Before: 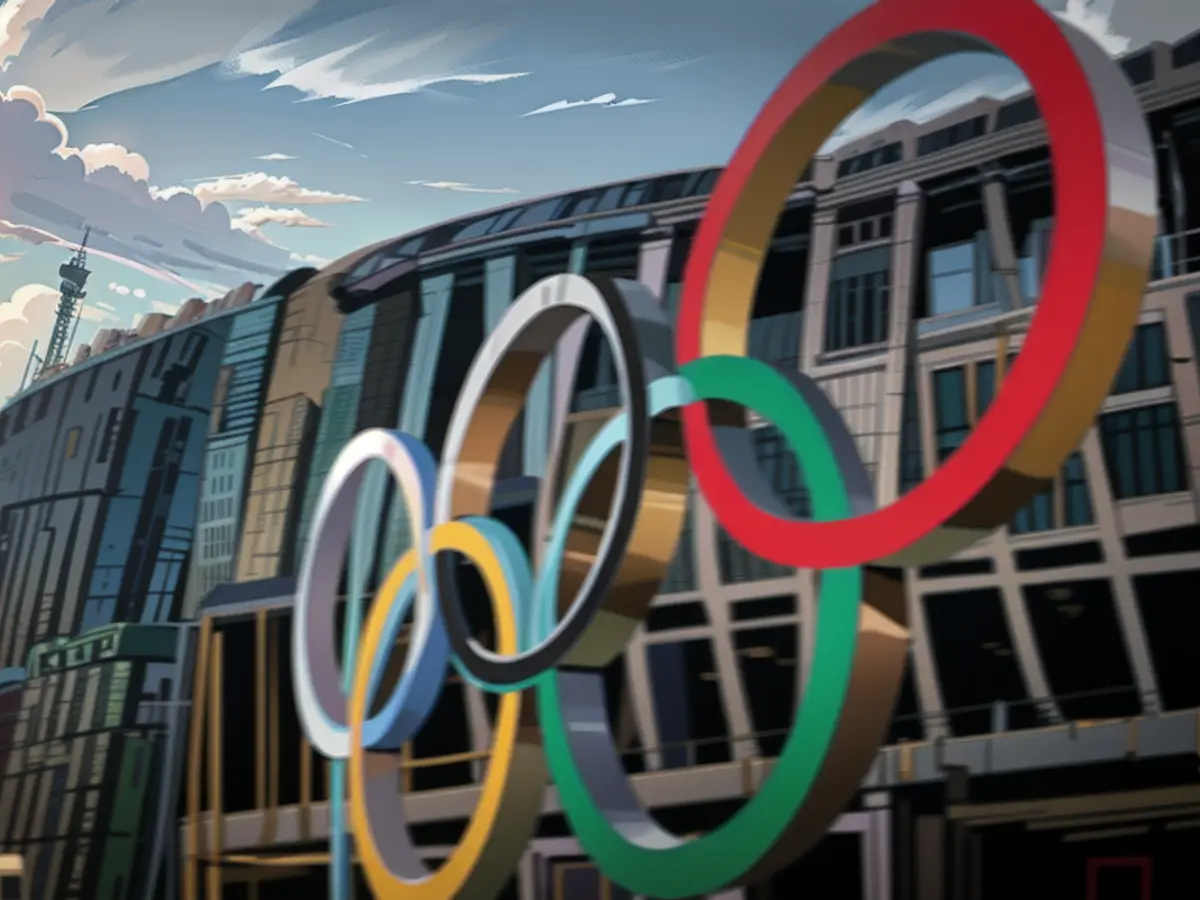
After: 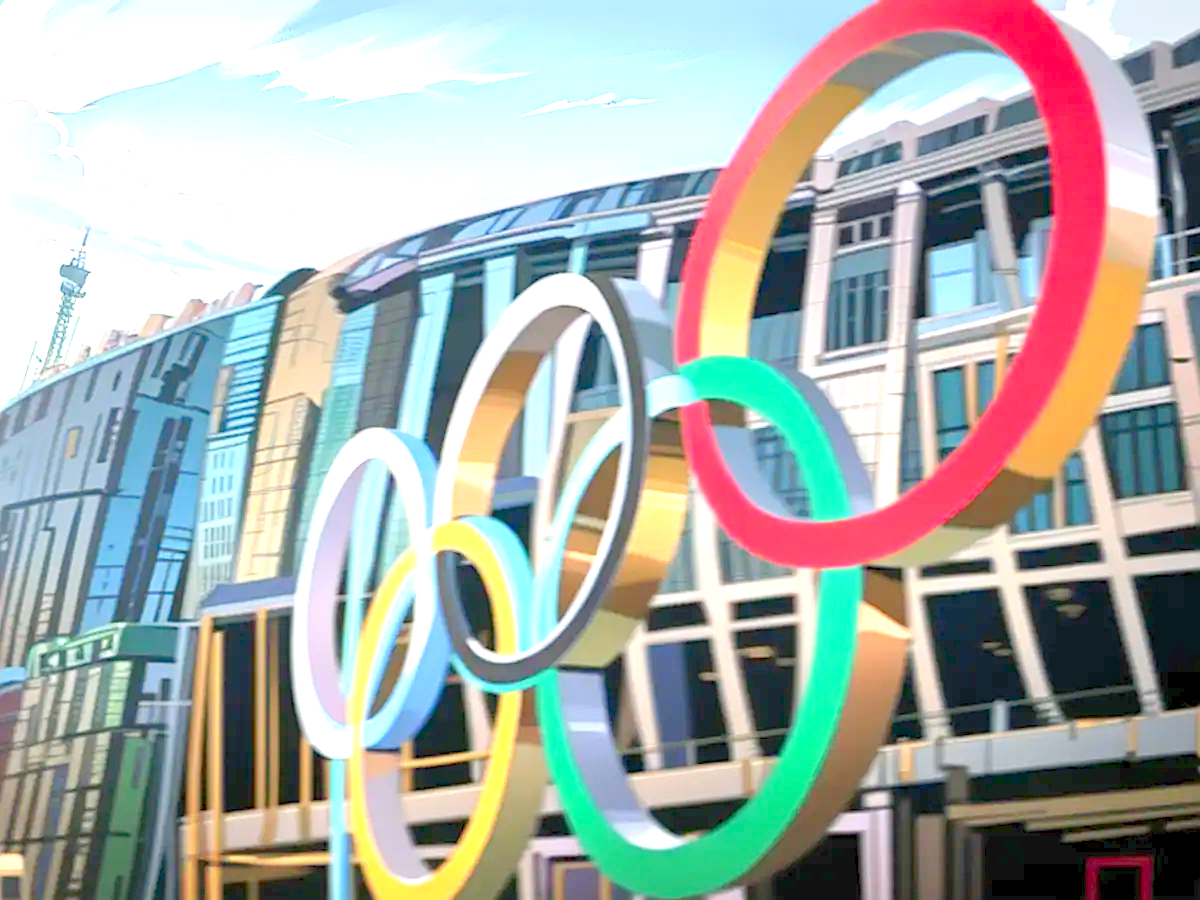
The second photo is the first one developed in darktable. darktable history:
sharpen: on, module defaults
exposure: black level correction 0, exposure 1.3 EV, compensate exposure bias true, compensate highlight preservation false
levels: levels [0.008, 0.318, 0.836]
